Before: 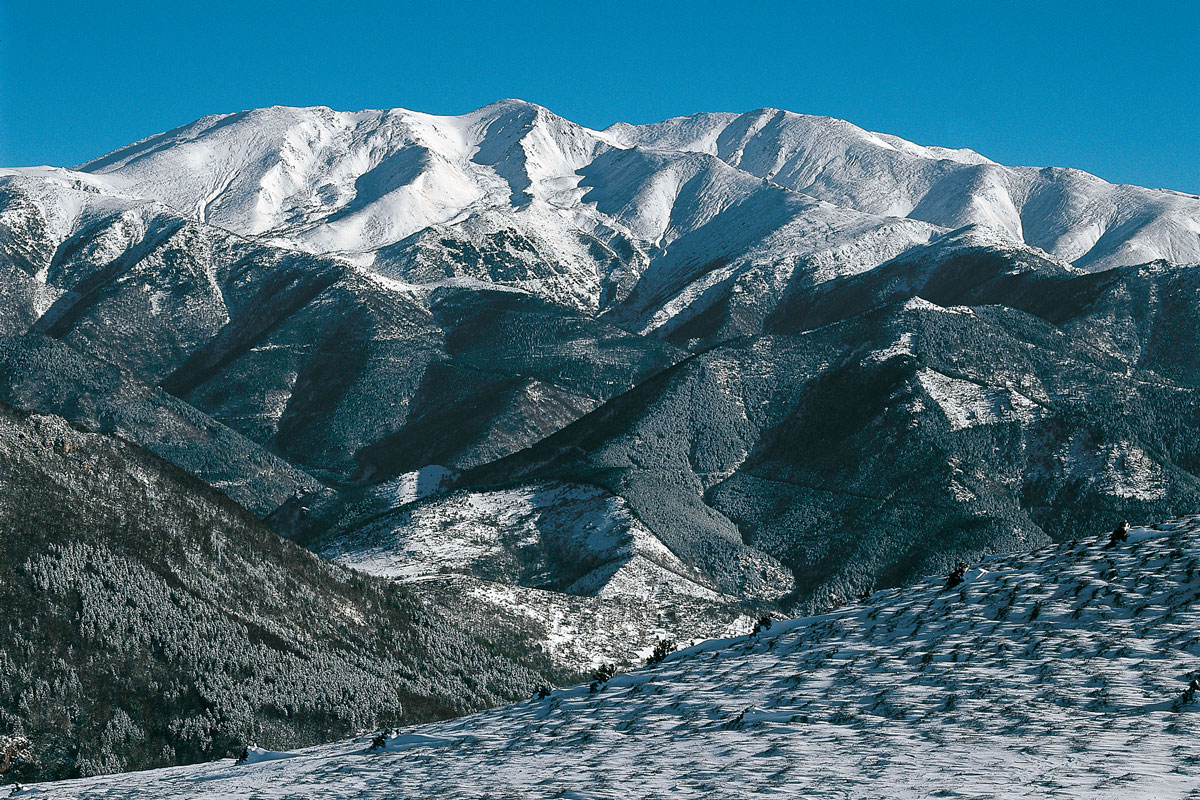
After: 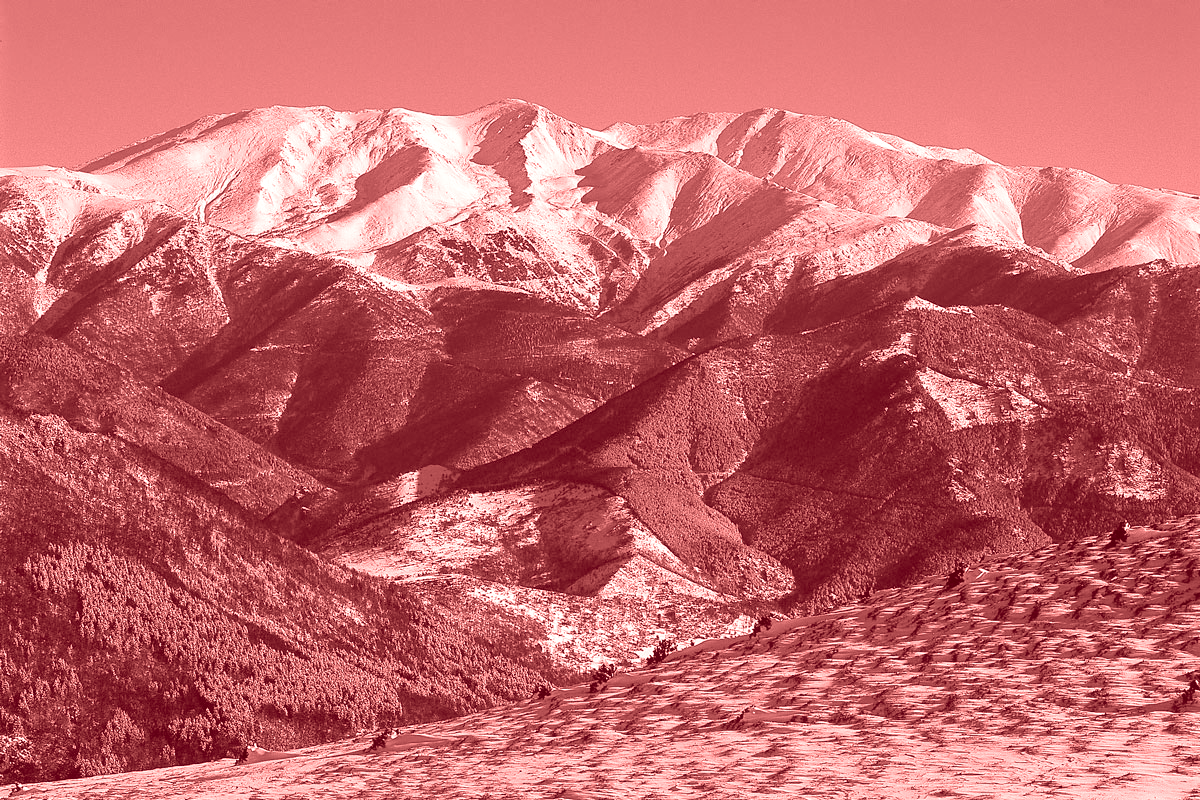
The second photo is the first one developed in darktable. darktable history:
colorize: saturation 60%, source mix 100%
rotate and perspective: crop left 0, crop top 0
